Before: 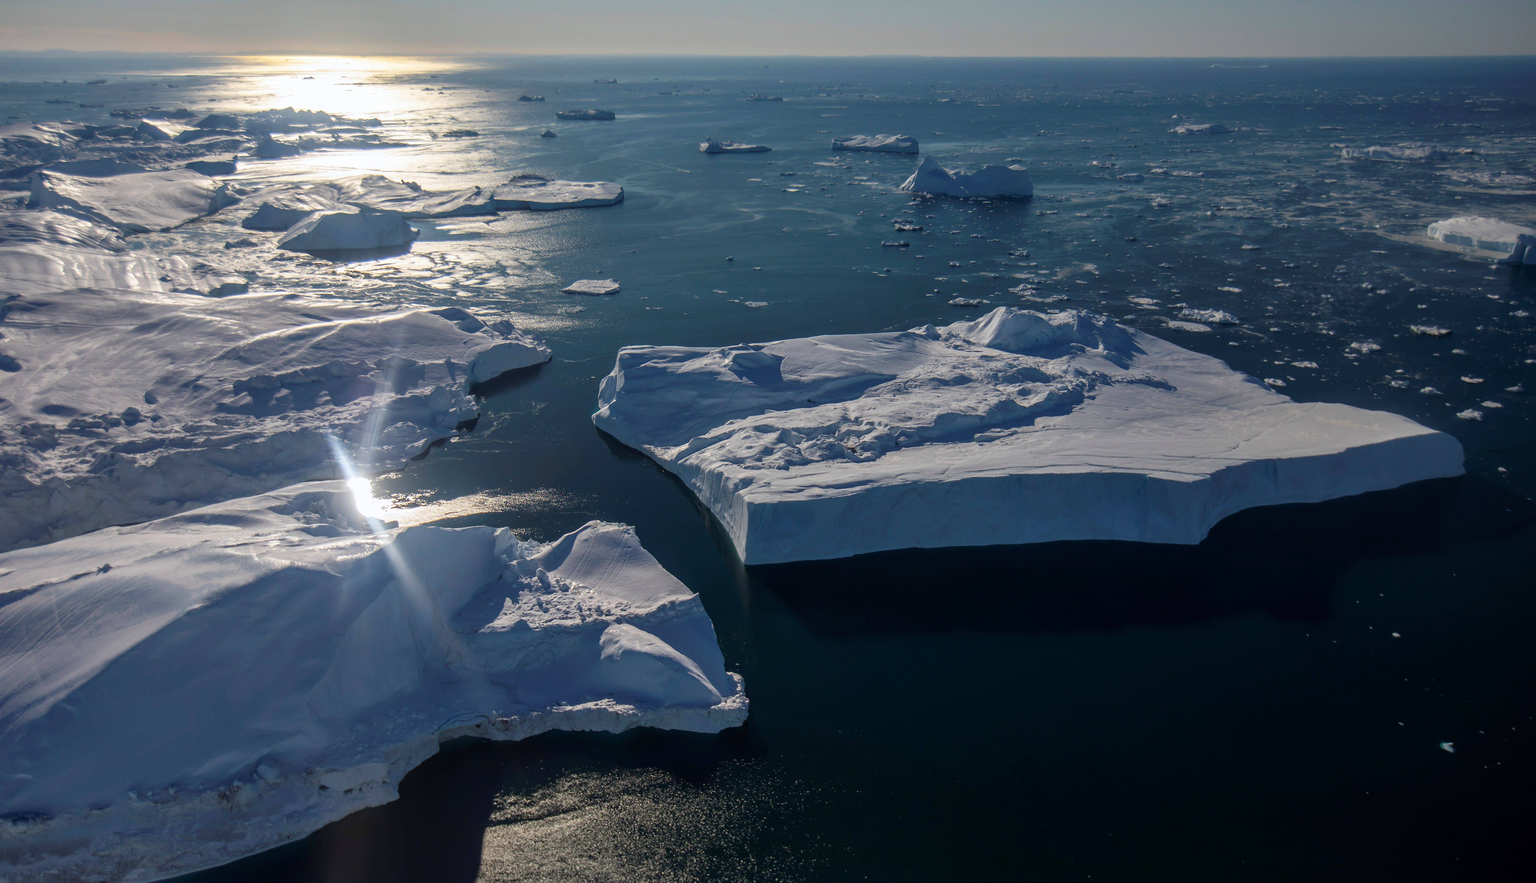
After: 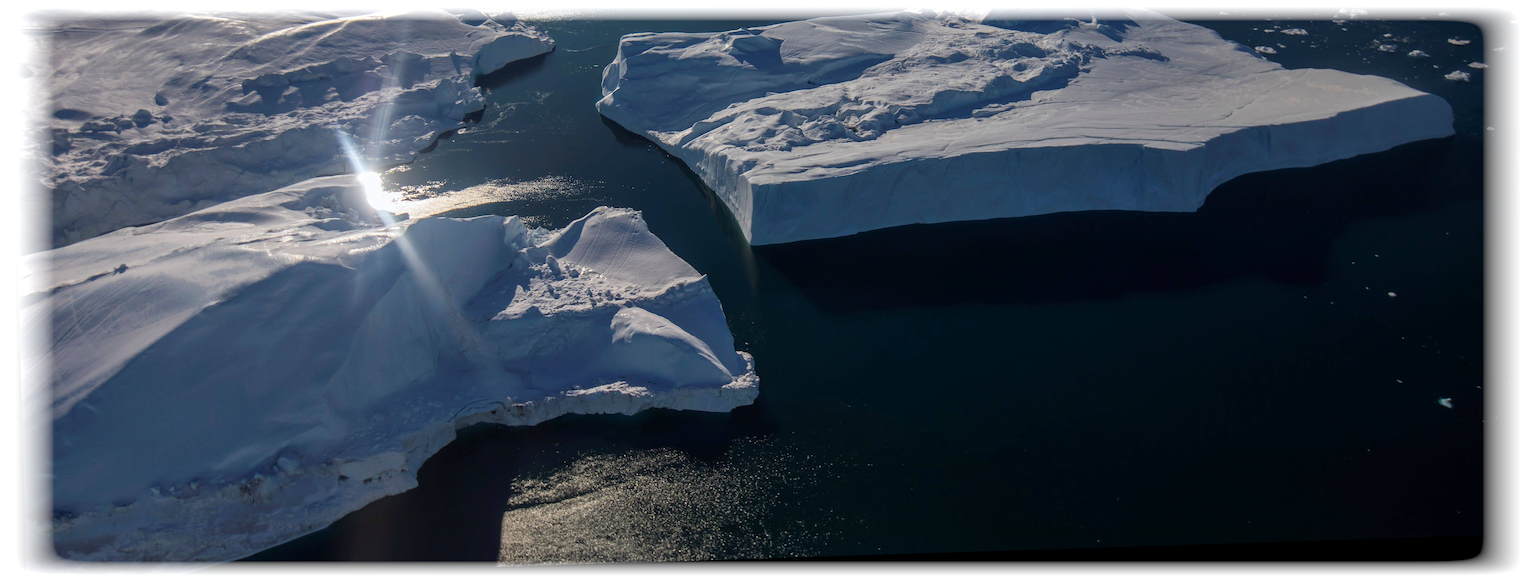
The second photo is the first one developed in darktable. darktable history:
rotate and perspective: rotation -1.77°, lens shift (horizontal) 0.004, automatic cropping off
vignetting: fall-off start 93%, fall-off radius 5%, brightness 1, saturation -0.49, automatic ratio true, width/height ratio 1.332, shape 0.04, unbound false
crop and rotate: top 36.435%
